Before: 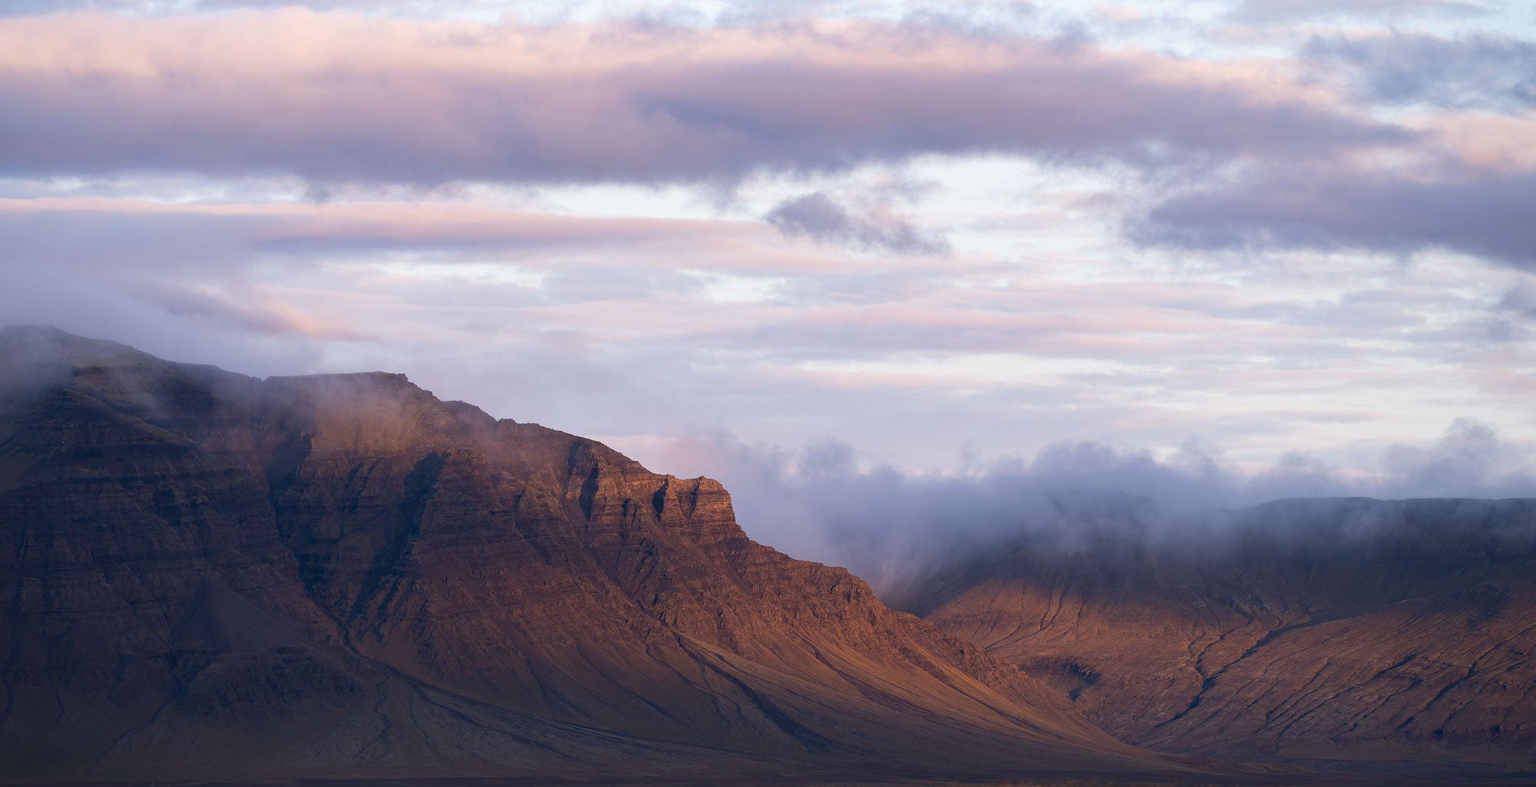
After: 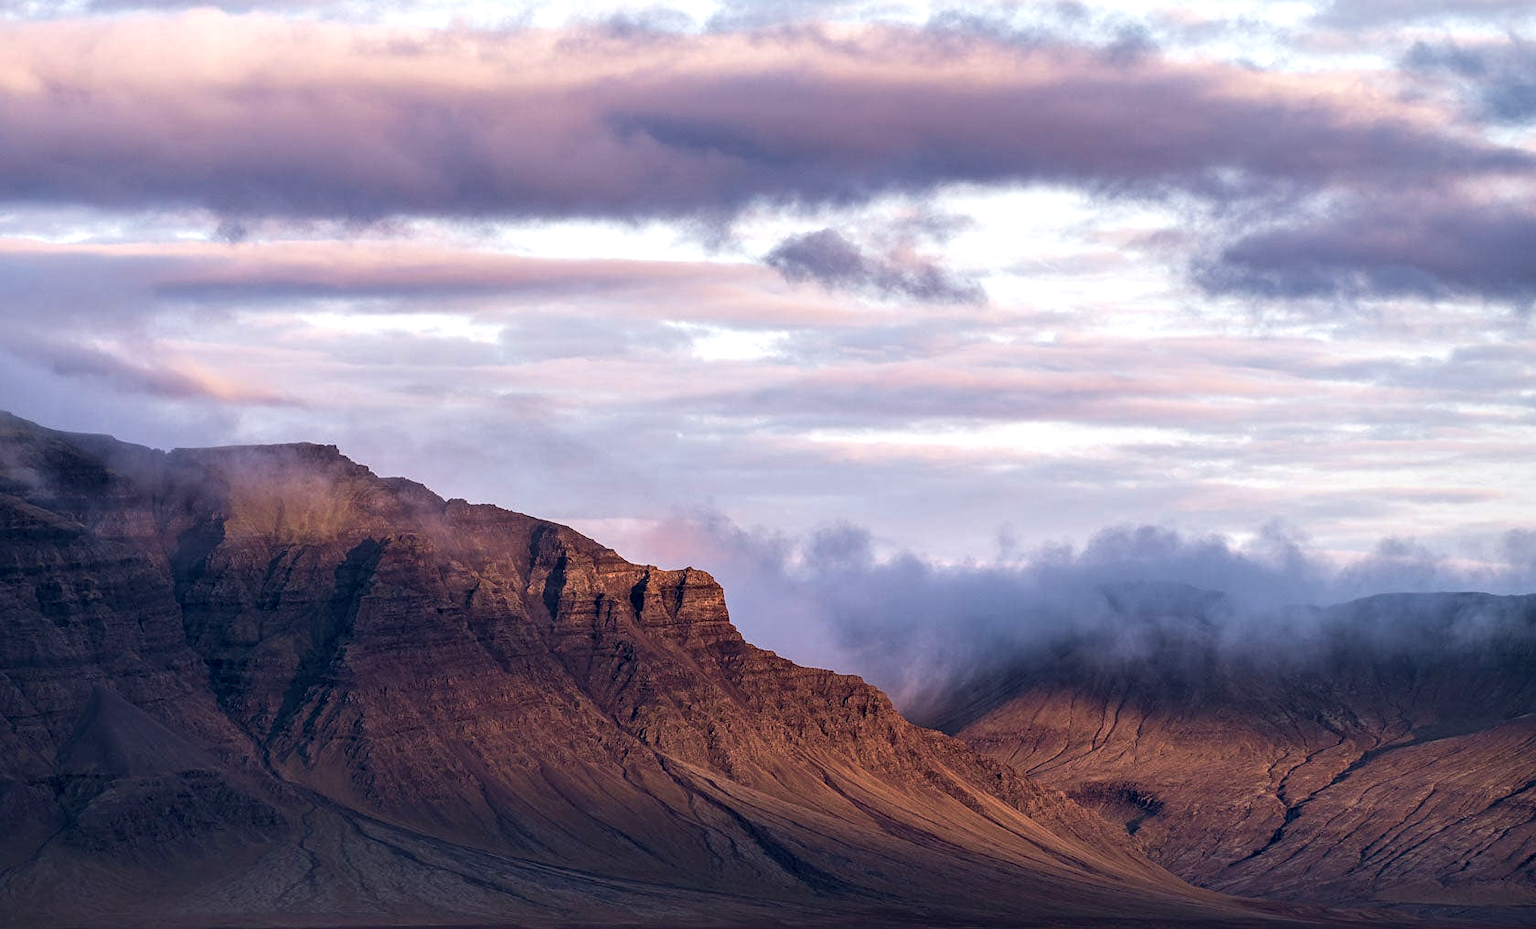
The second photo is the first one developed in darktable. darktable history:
crop: left 8.026%, right 7.374%
sharpen: amount 0.2
local contrast: highlights 12%, shadows 38%, detail 183%, midtone range 0.471
velvia: strength 30%
